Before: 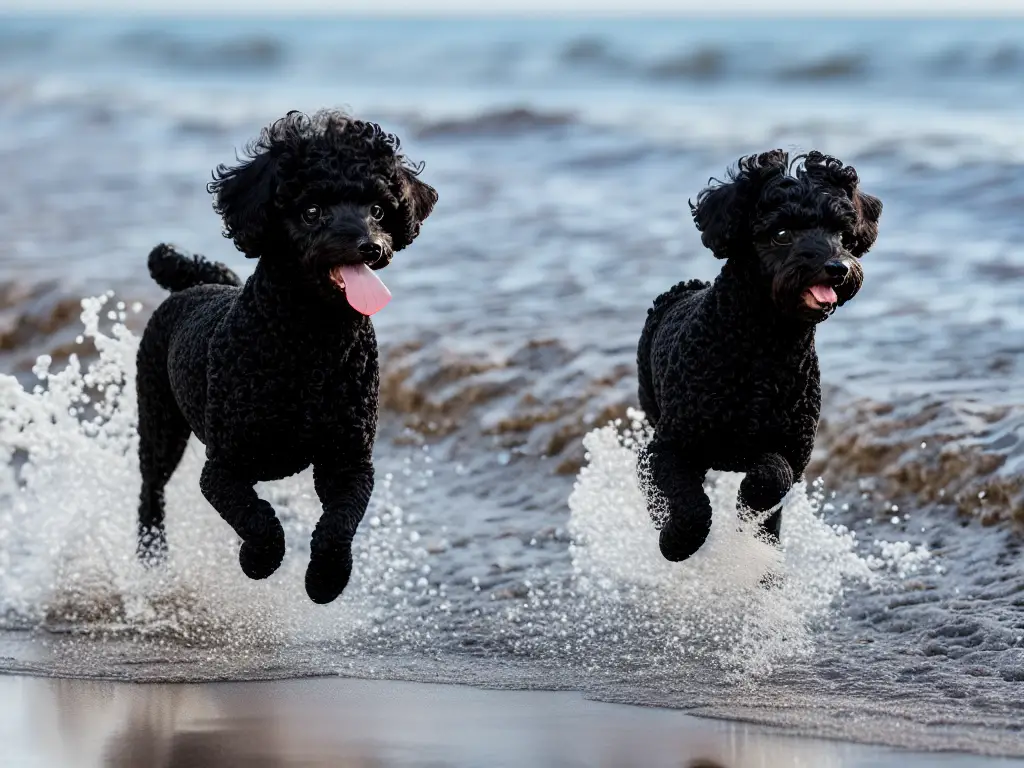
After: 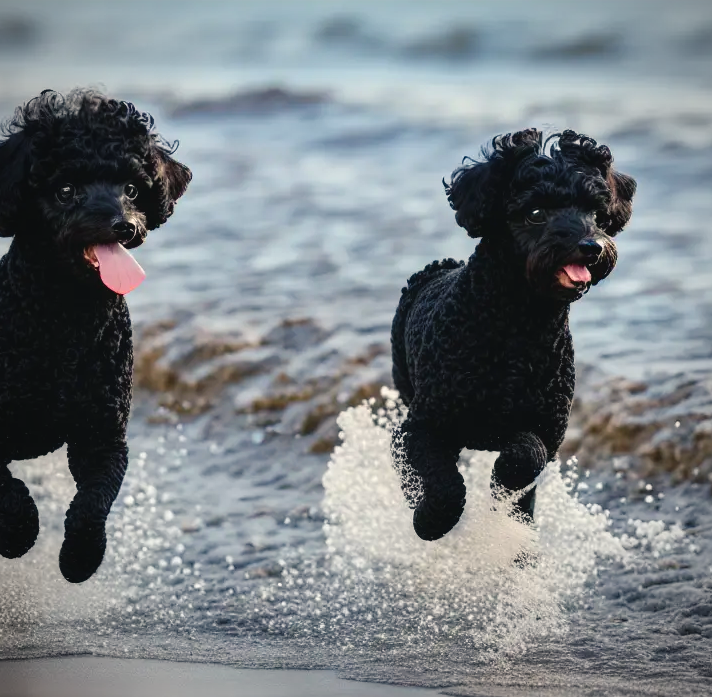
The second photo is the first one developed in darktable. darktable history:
crop and rotate: left 24.034%, top 2.838%, right 6.406%, bottom 6.299%
shadows and highlights: shadows -10, white point adjustment 1.5, highlights 10
vignetting: fall-off radius 60.92%
local contrast: mode bilateral grid, contrast 15, coarseness 36, detail 105%, midtone range 0.2
color balance rgb: shadows lift › chroma 2%, shadows lift › hue 219.6°, power › hue 313.2°, highlights gain › chroma 3%, highlights gain › hue 75.6°, global offset › luminance 0.5%, perceptual saturation grading › global saturation 15.33%, perceptual saturation grading › highlights -19.33%, perceptual saturation grading › shadows 20%, global vibrance 20%
